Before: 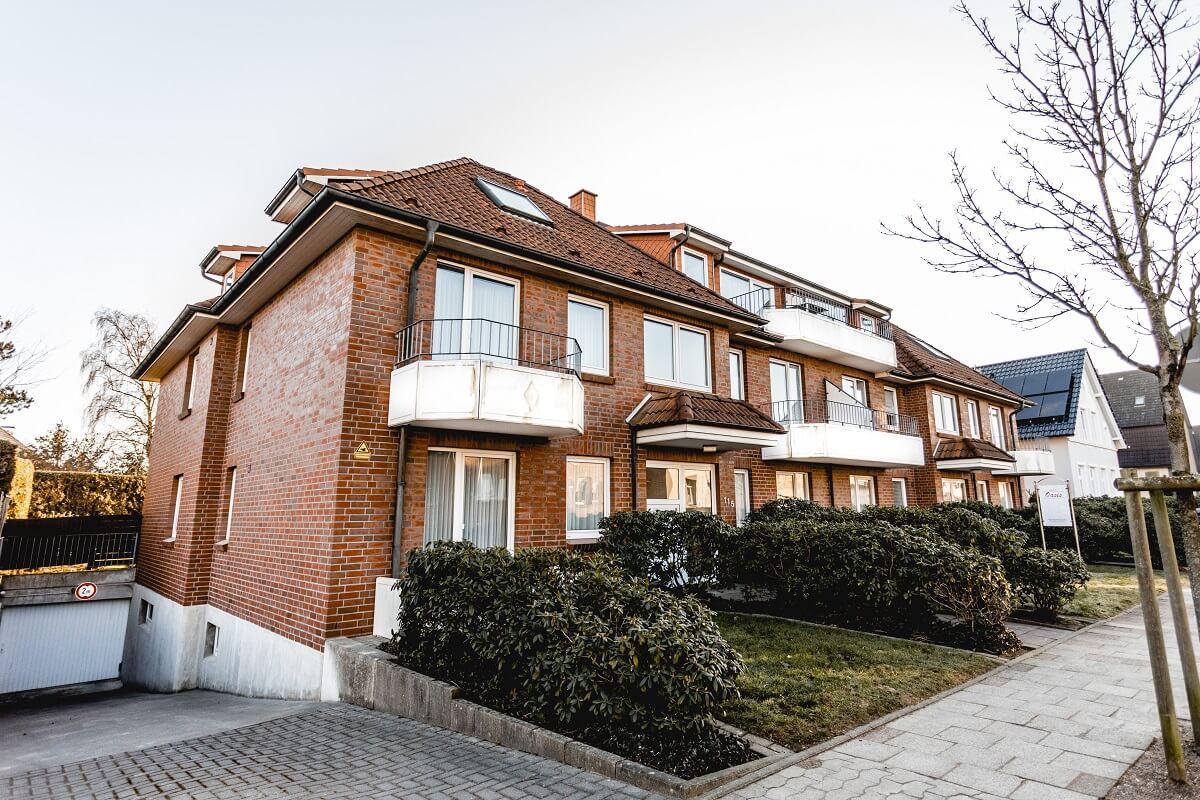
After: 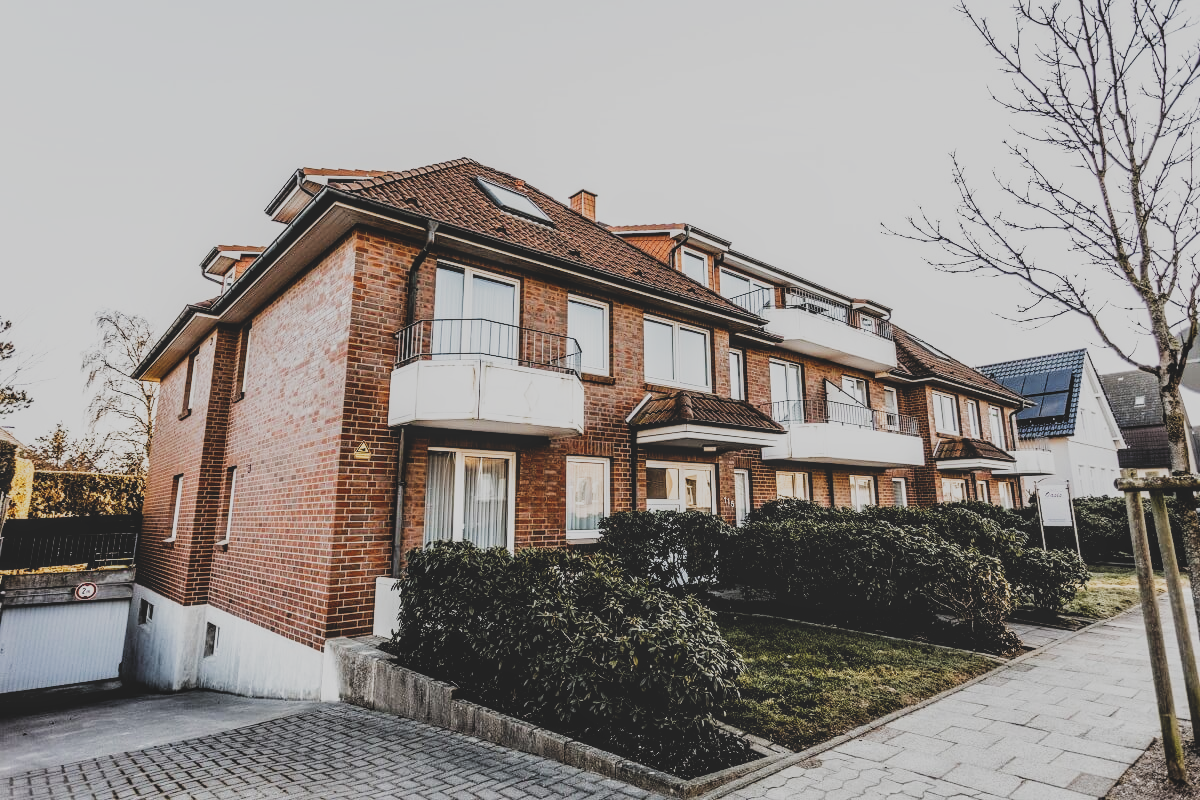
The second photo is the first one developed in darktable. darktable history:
tone curve: curves: ch0 [(0, 0.148) (0.191, 0.225) (0.712, 0.695) (0.864, 0.797) (1, 0.839)], preserve colors none
local contrast: on, module defaults
filmic rgb: black relative exposure -5.04 EV, white relative exposure 3.52 EV, hardness 3.18, contrast 1.3, highlights saturation mix -49.95%
